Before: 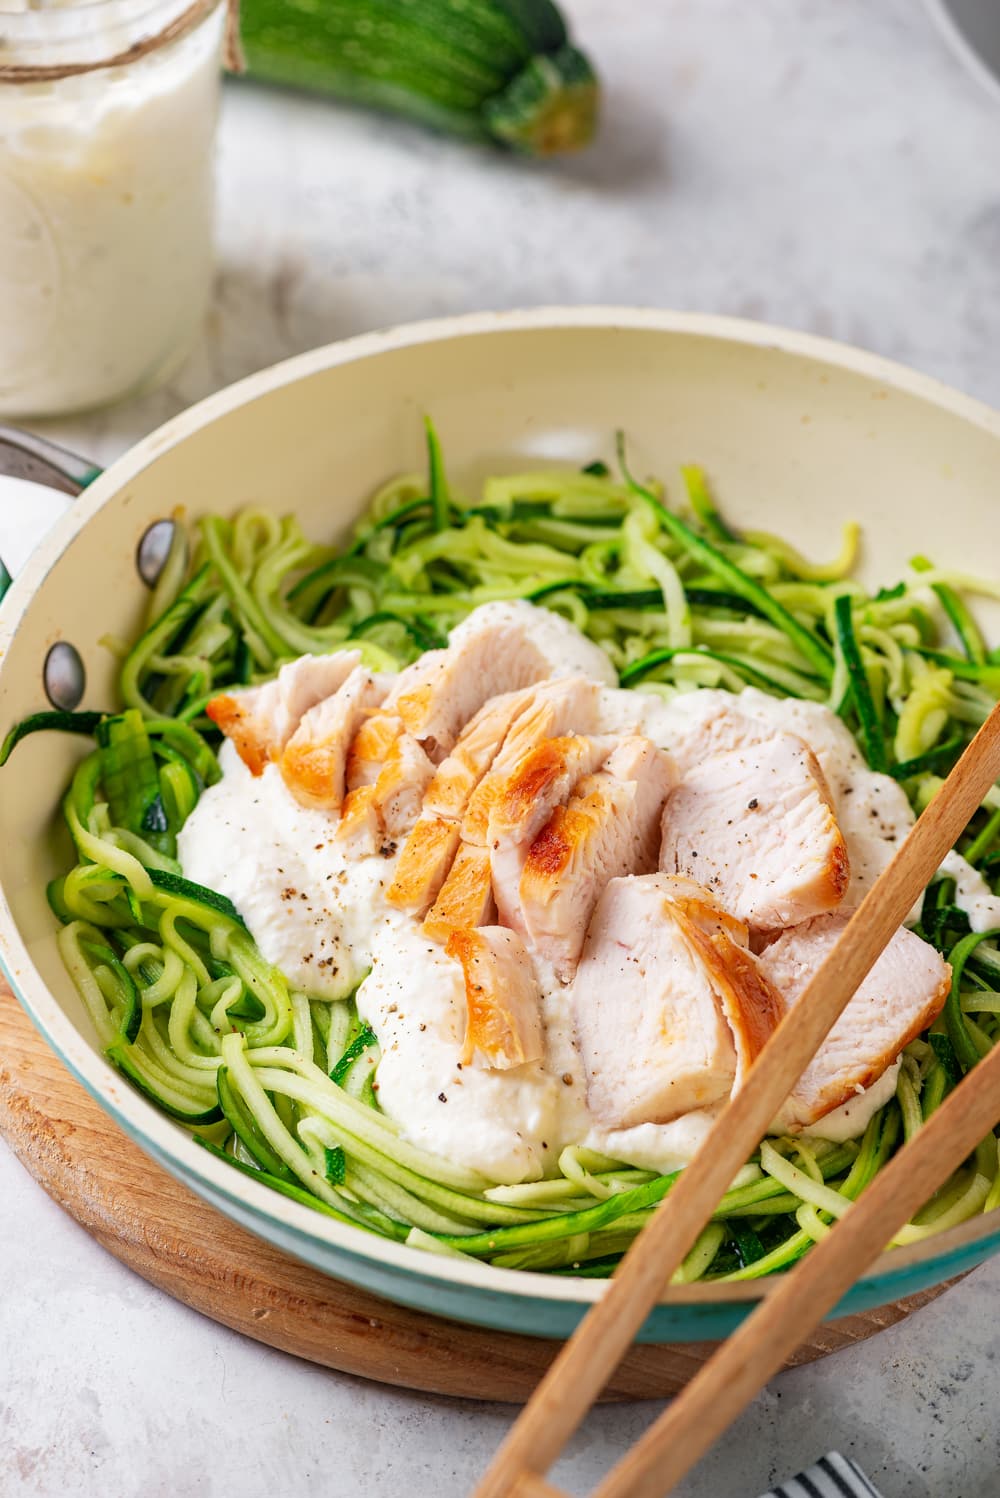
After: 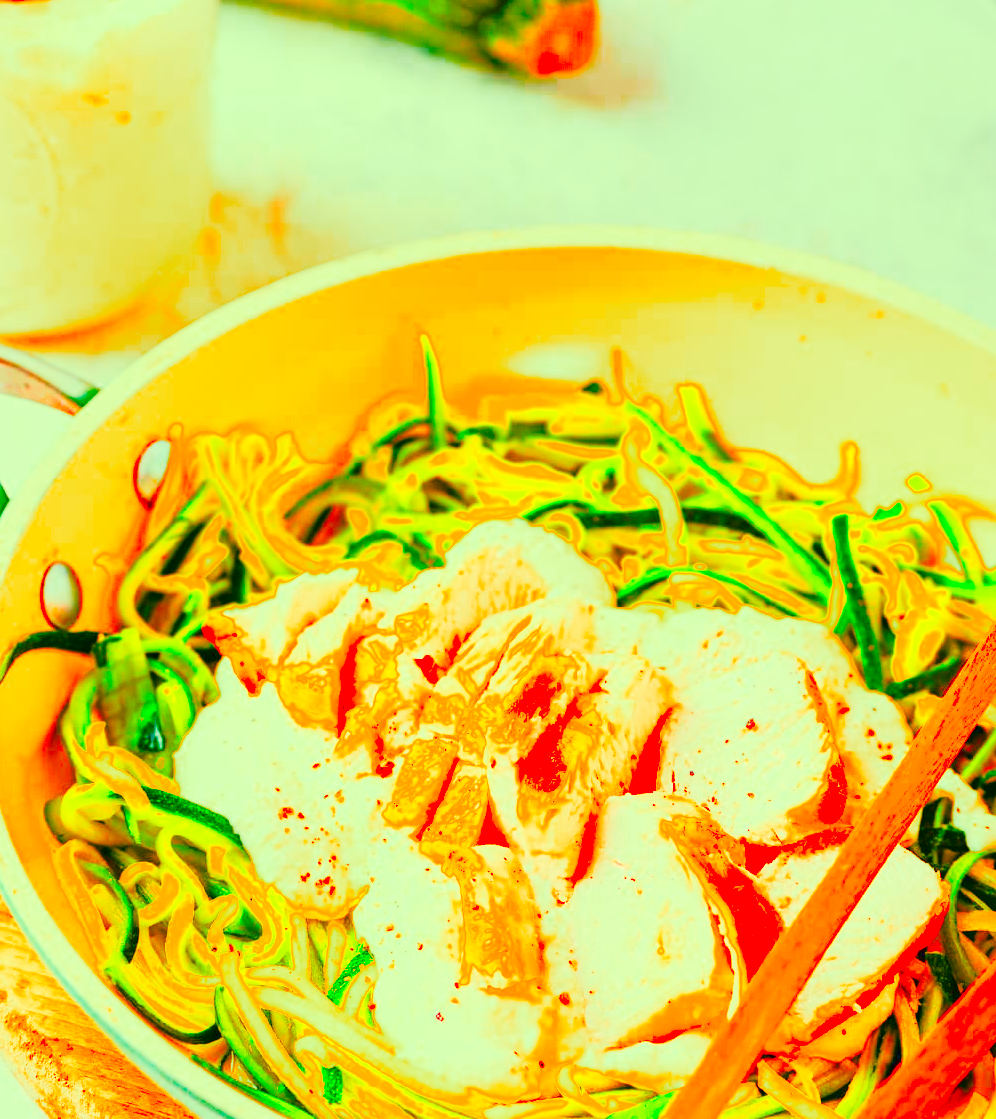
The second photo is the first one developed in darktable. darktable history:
exposure: black level correction 0, exposure 1.388 EV, compensate exposure bias true, compensate highlight preservation false
crop: left 0.387%, top 5.469%, bottom 19.809%
base curve: curves: ch0 [(0, 0) (0.028, 0.03) (0.121, 0.232) (0.46, 0.748) (0.859, 0.968) (1, 1)], preserve colors none
color calibration: illuminant same as pipeline (D50), adaptation none (bypass)
color balance rgb: linear chroma grading › global chroma 15%, perceptual saturation grading › global saturation 30%
color zones: curves: ch0 [(0.473, 0.374) (0.742, 0.784)]; ch1 [(0.354, 0.737) (0.742, 0.705)]; ch2 [(0.318, 0.421) (0.758, 0.532)]
color correction: highlights a* -10.77, highlights b* 9.8, saturation 1.72
